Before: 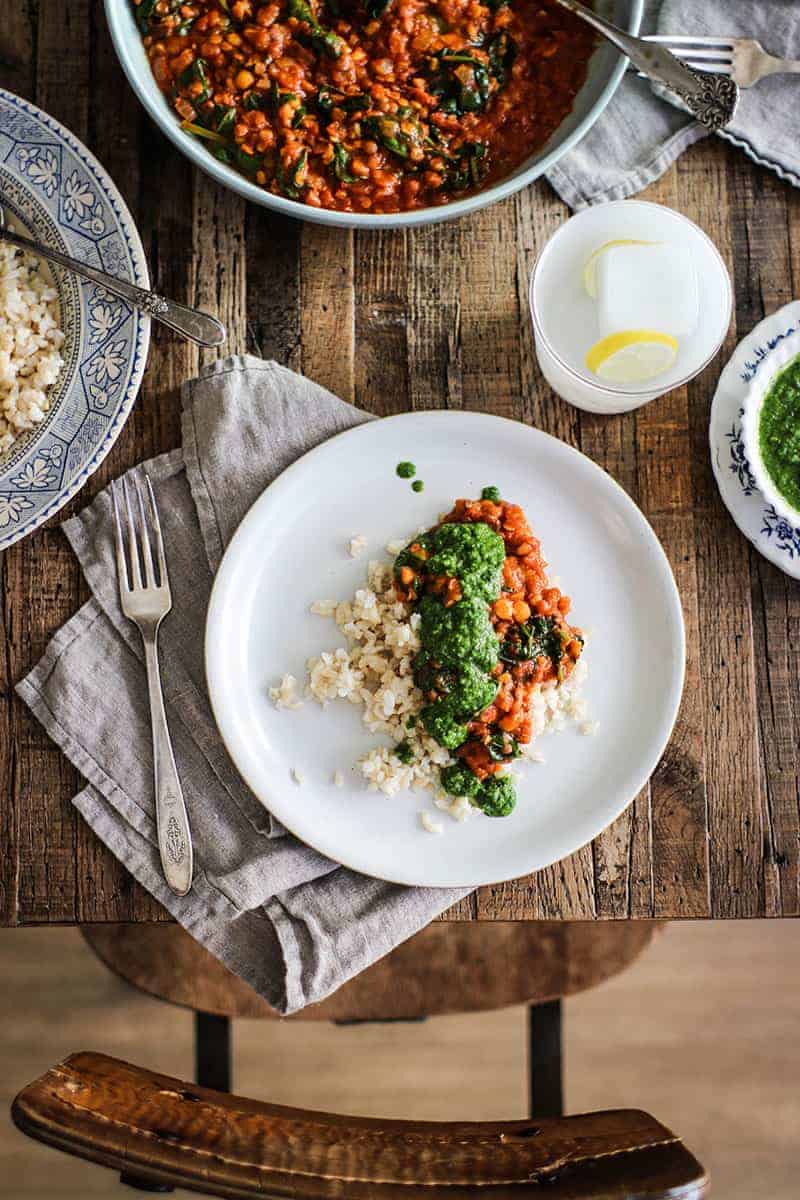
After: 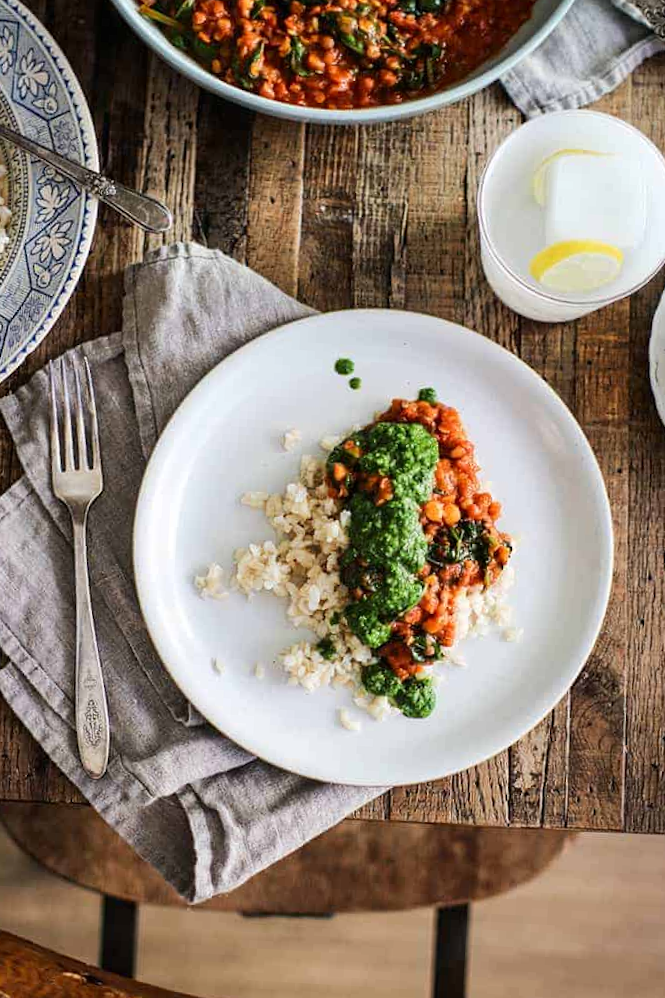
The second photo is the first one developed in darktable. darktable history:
color balance: on, module defaults
crop and rotate: angle -3.27°, left 5.211%, top 5.211%, right 4.607%, bottom 4.607%
contrast brightness saturation: contrast 0.08, saturation 0.02
